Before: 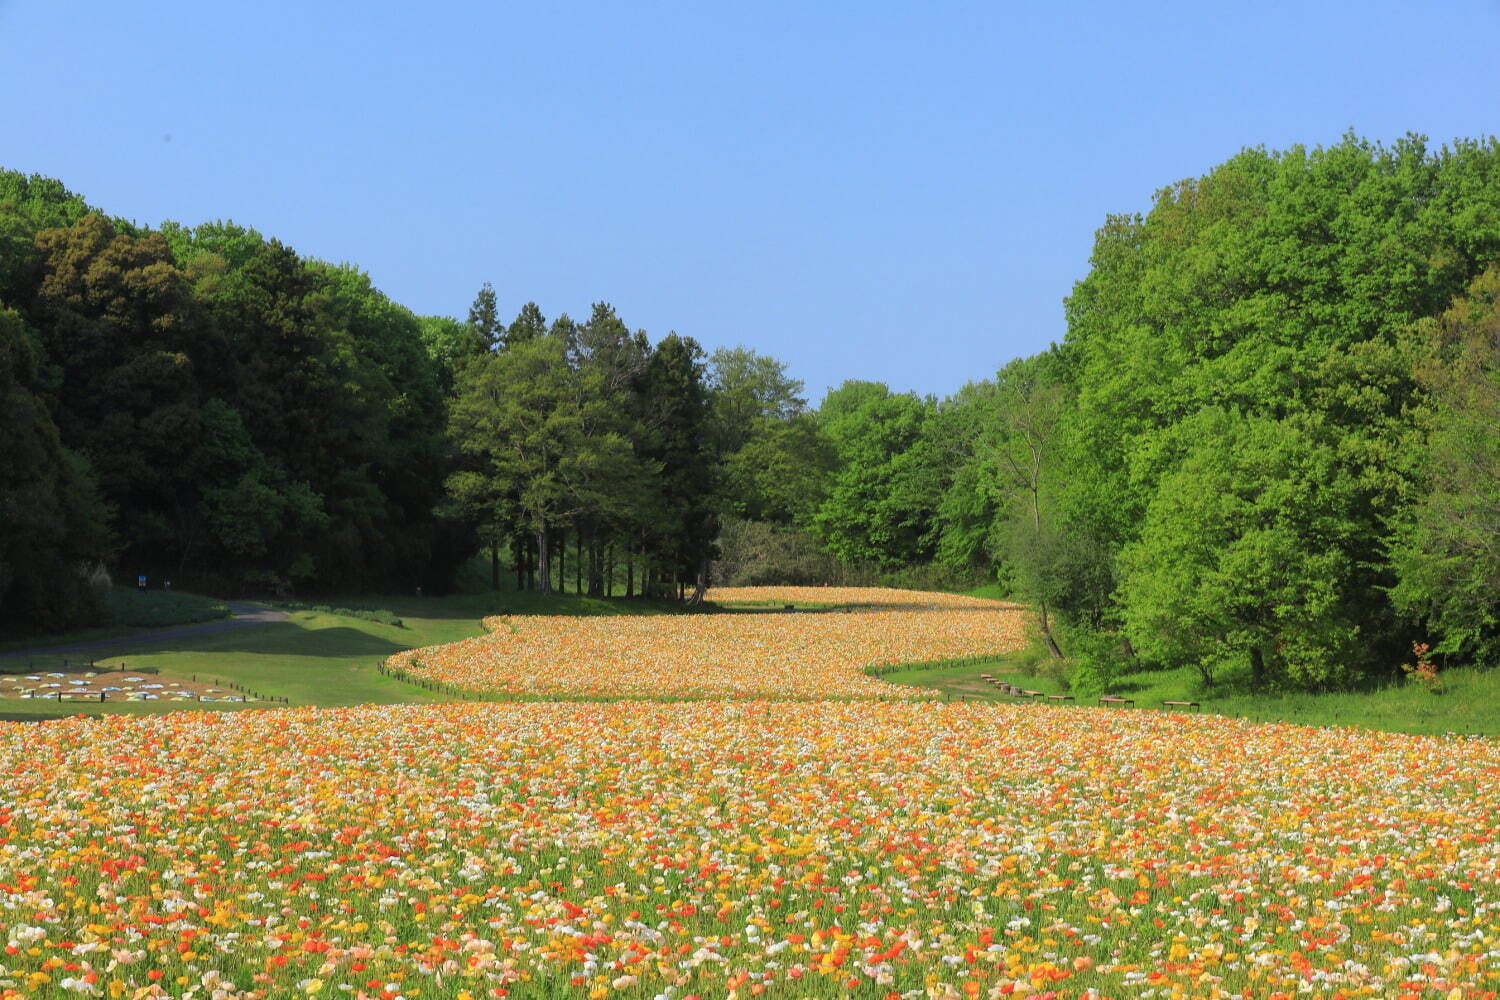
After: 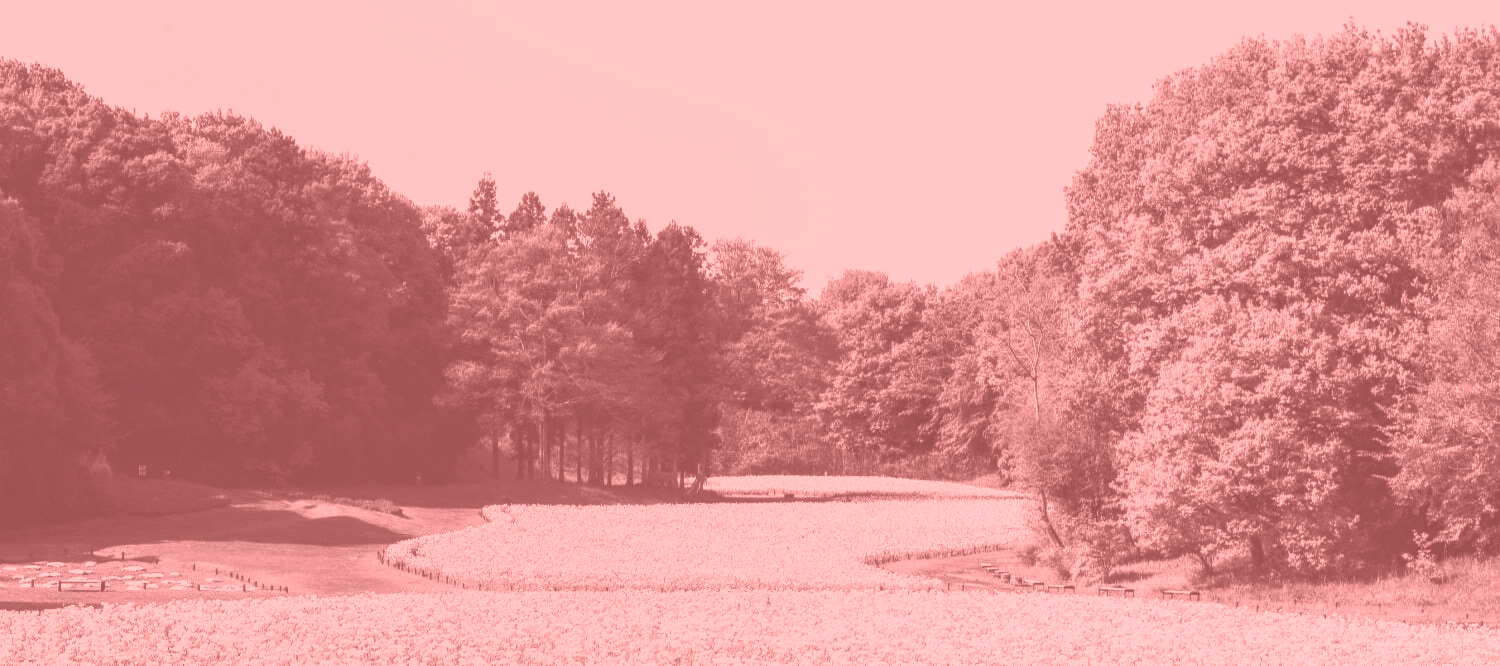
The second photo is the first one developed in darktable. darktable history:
color balance rgb: linear chroma grading › global chroma 9.31%, global vibrance 41.49%
exposure: compensate highlight preservation false
local contrast: on, module defaults
crop: top 11.166%, bottom 22.168%
colorize: saturation 51%, source mix 50.67%, lightness 50.67%
rgb levels: mode RGB, independent channels, levels [[0, 0.5, 1], [0, 0.521, 1], [0, 0.536, 1]]
contrast brightness saturation: contrast 0.62, brightness 0.34, saturation 0.14
